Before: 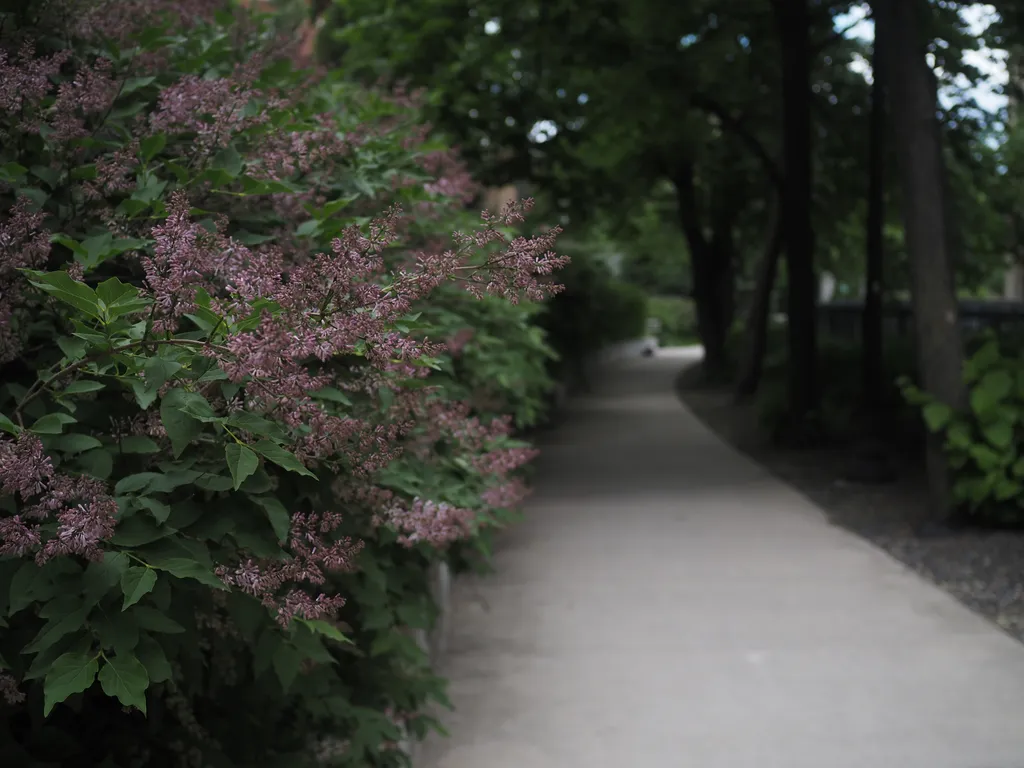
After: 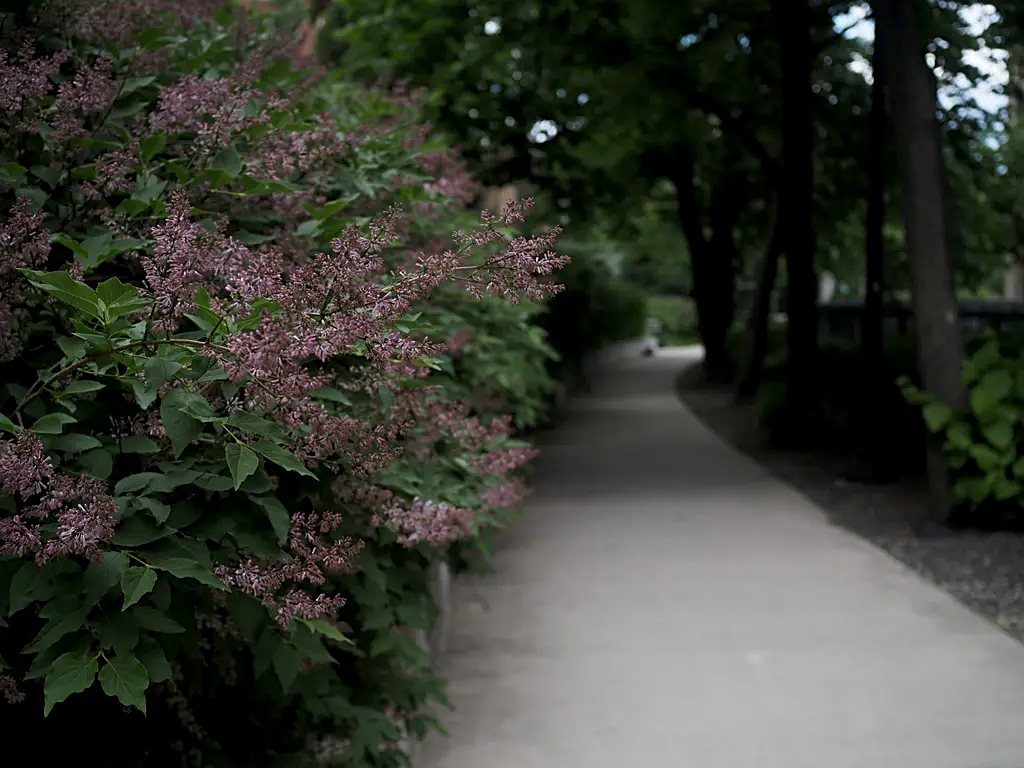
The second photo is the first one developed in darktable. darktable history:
exposure: black level correction 0.005, exposure 0.004 EV, compensate exposure bias true, compensate highlight preservation false
sharpen: amount 0.48
